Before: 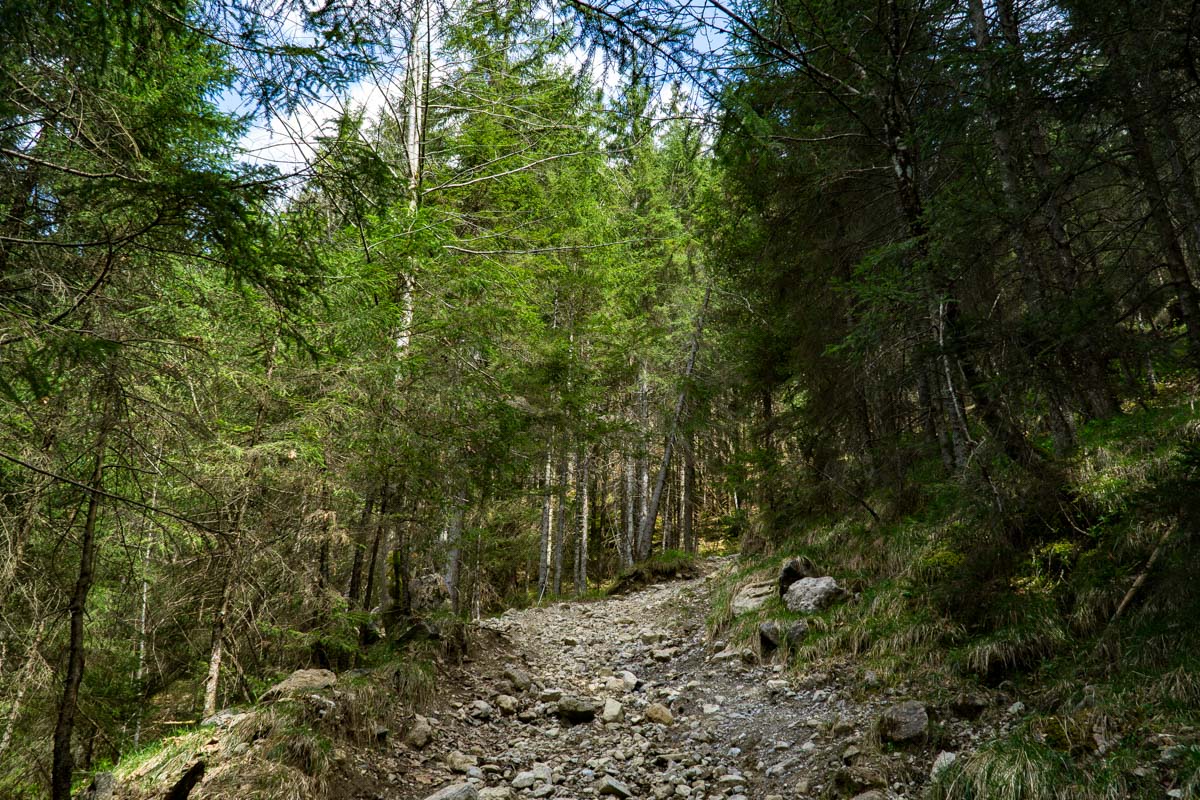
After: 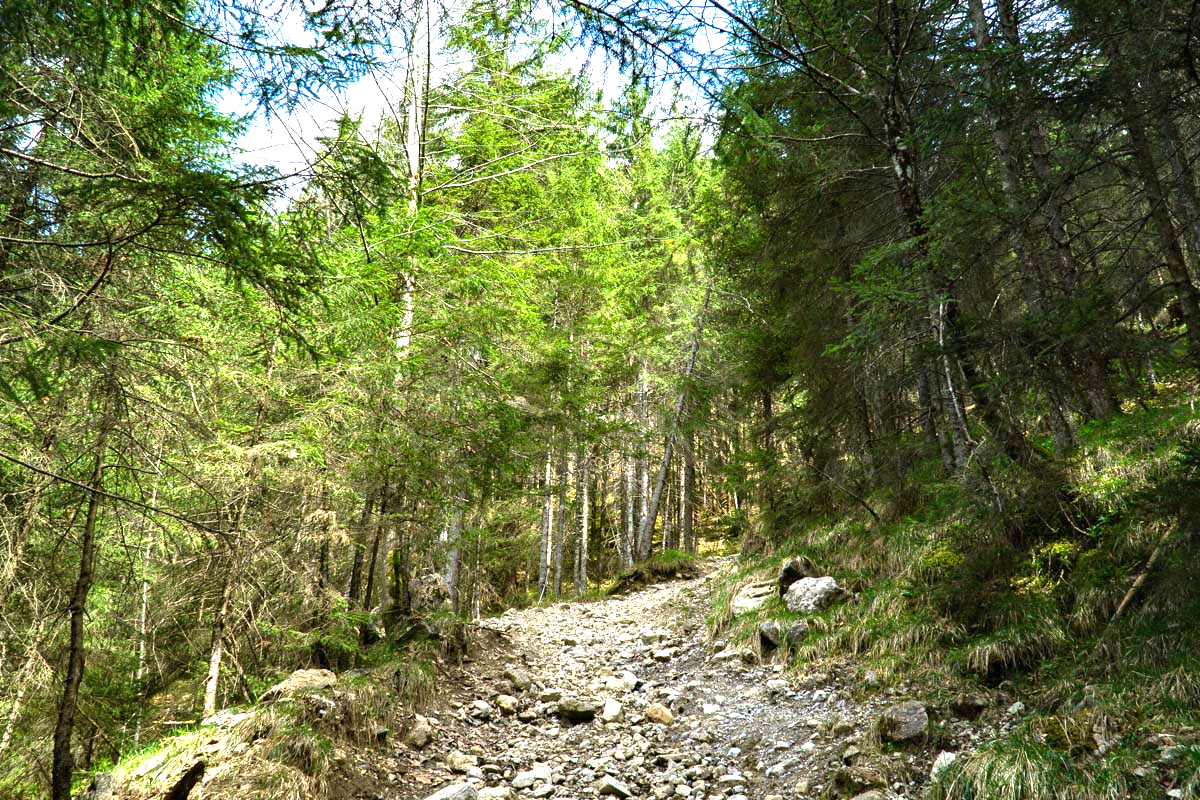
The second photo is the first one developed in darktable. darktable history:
exposure: black level correction 0, exposure 1.467 EV, compensate highlight preservation false
